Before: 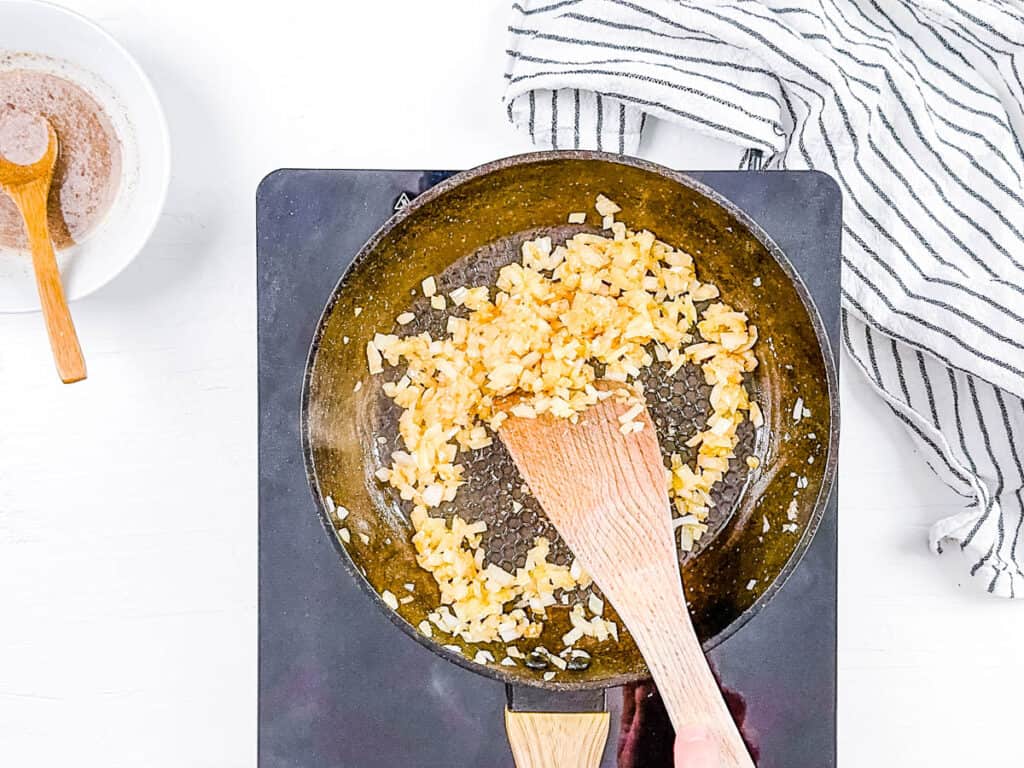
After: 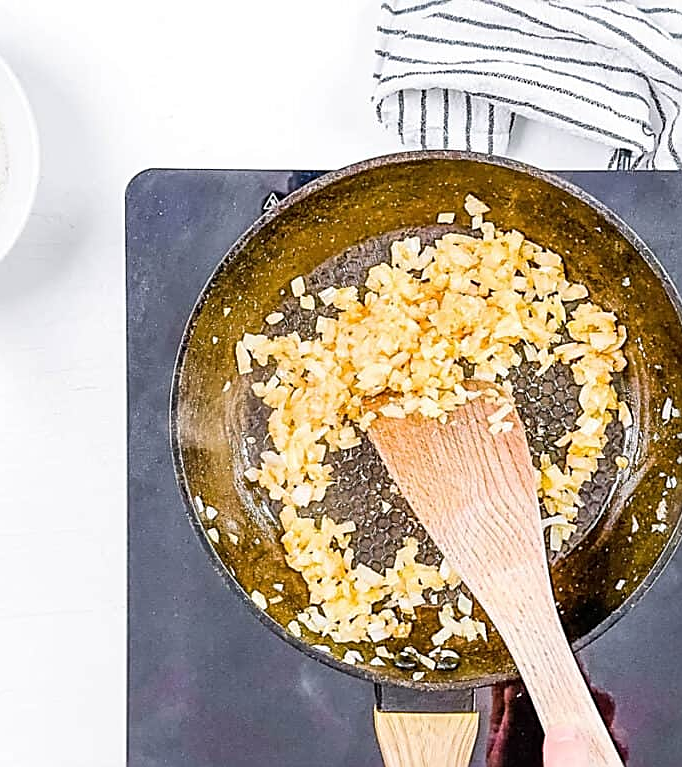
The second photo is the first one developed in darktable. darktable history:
sharpen: on, module defaults
crop and rotate: left 12.839%, right 20.553%
